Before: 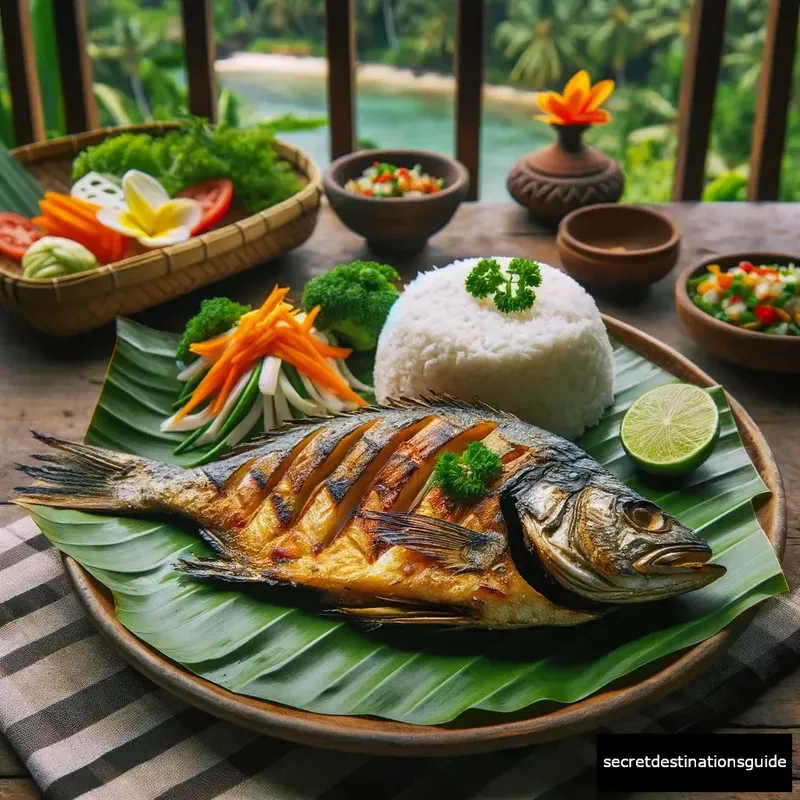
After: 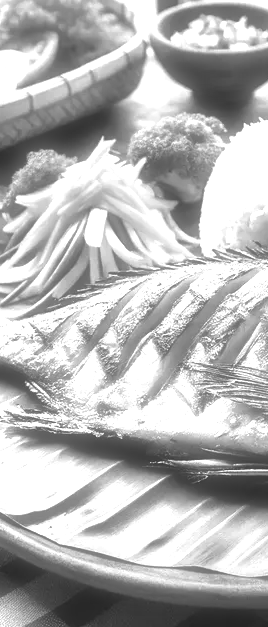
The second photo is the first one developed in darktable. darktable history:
crop and rotate: left 21.77%, top 18.528%, right 44.676%, bottom 2.997%
soften: size 60.24%, saturation 65.46%, brightness 0.506 EV, mix 25.7%
color correction: highlights a* 40, highlights b* 40, saturation 0.69
monochrome: on, module defaults
exposure: exposure 2.003 EV, compensate highlight preservation false
